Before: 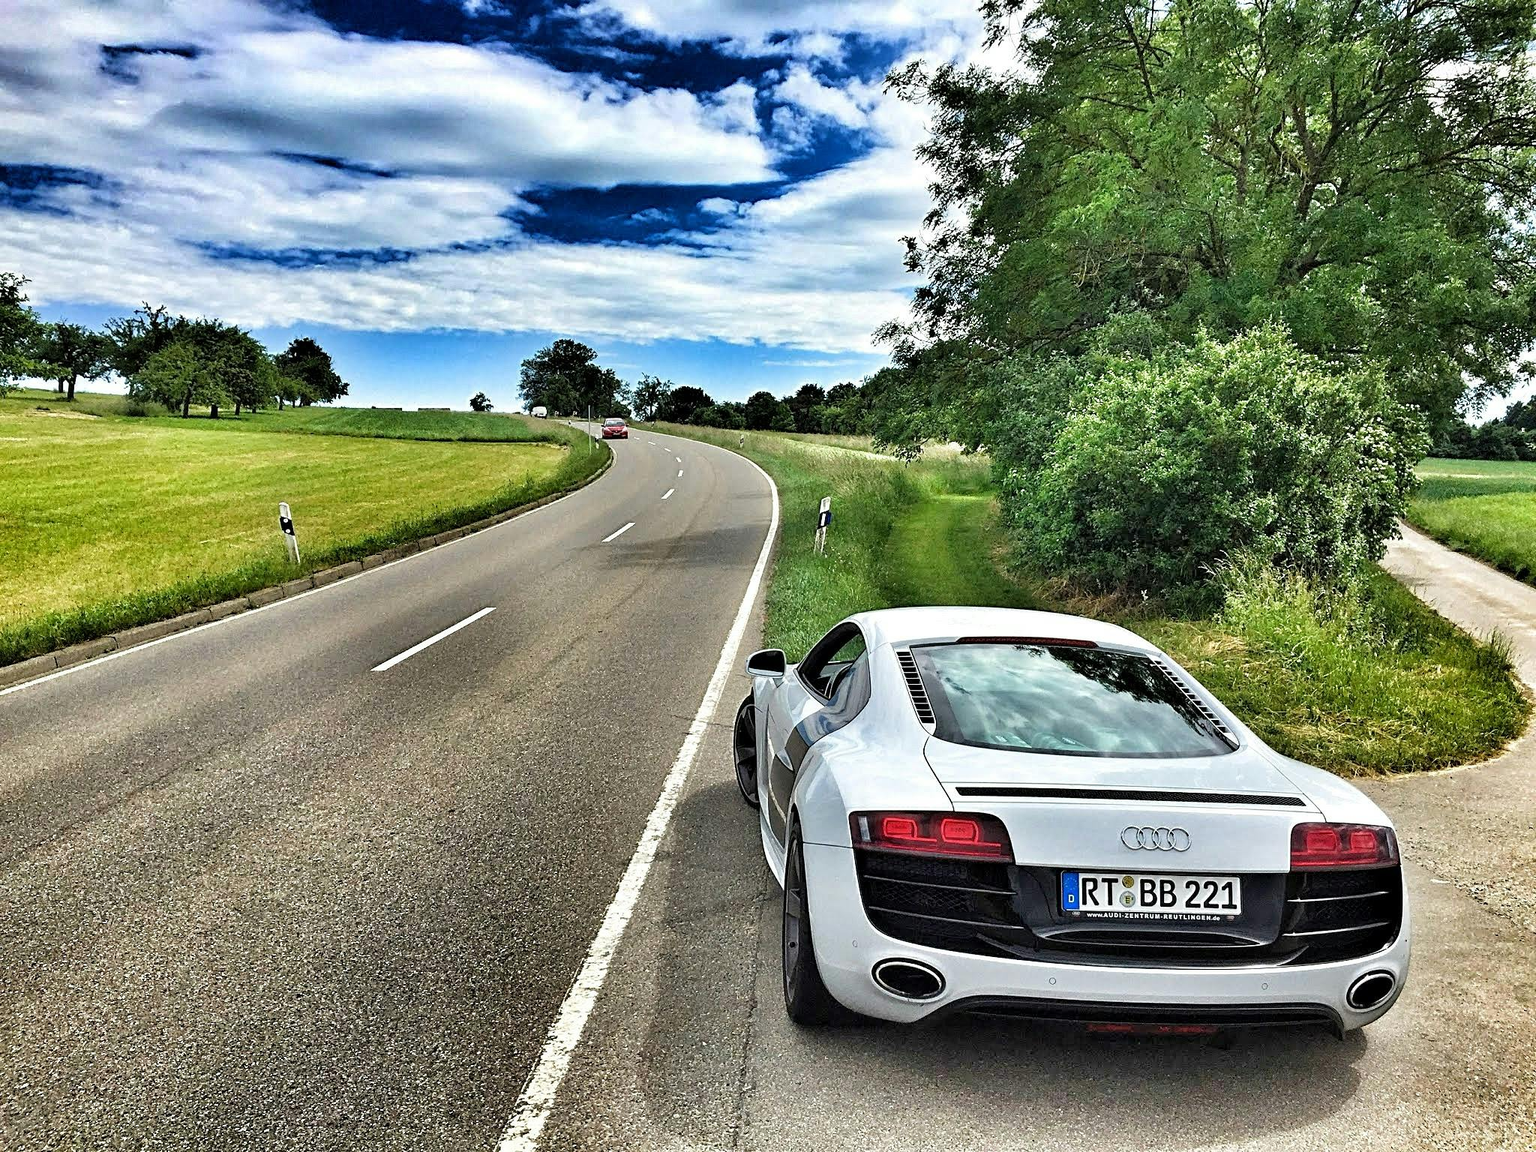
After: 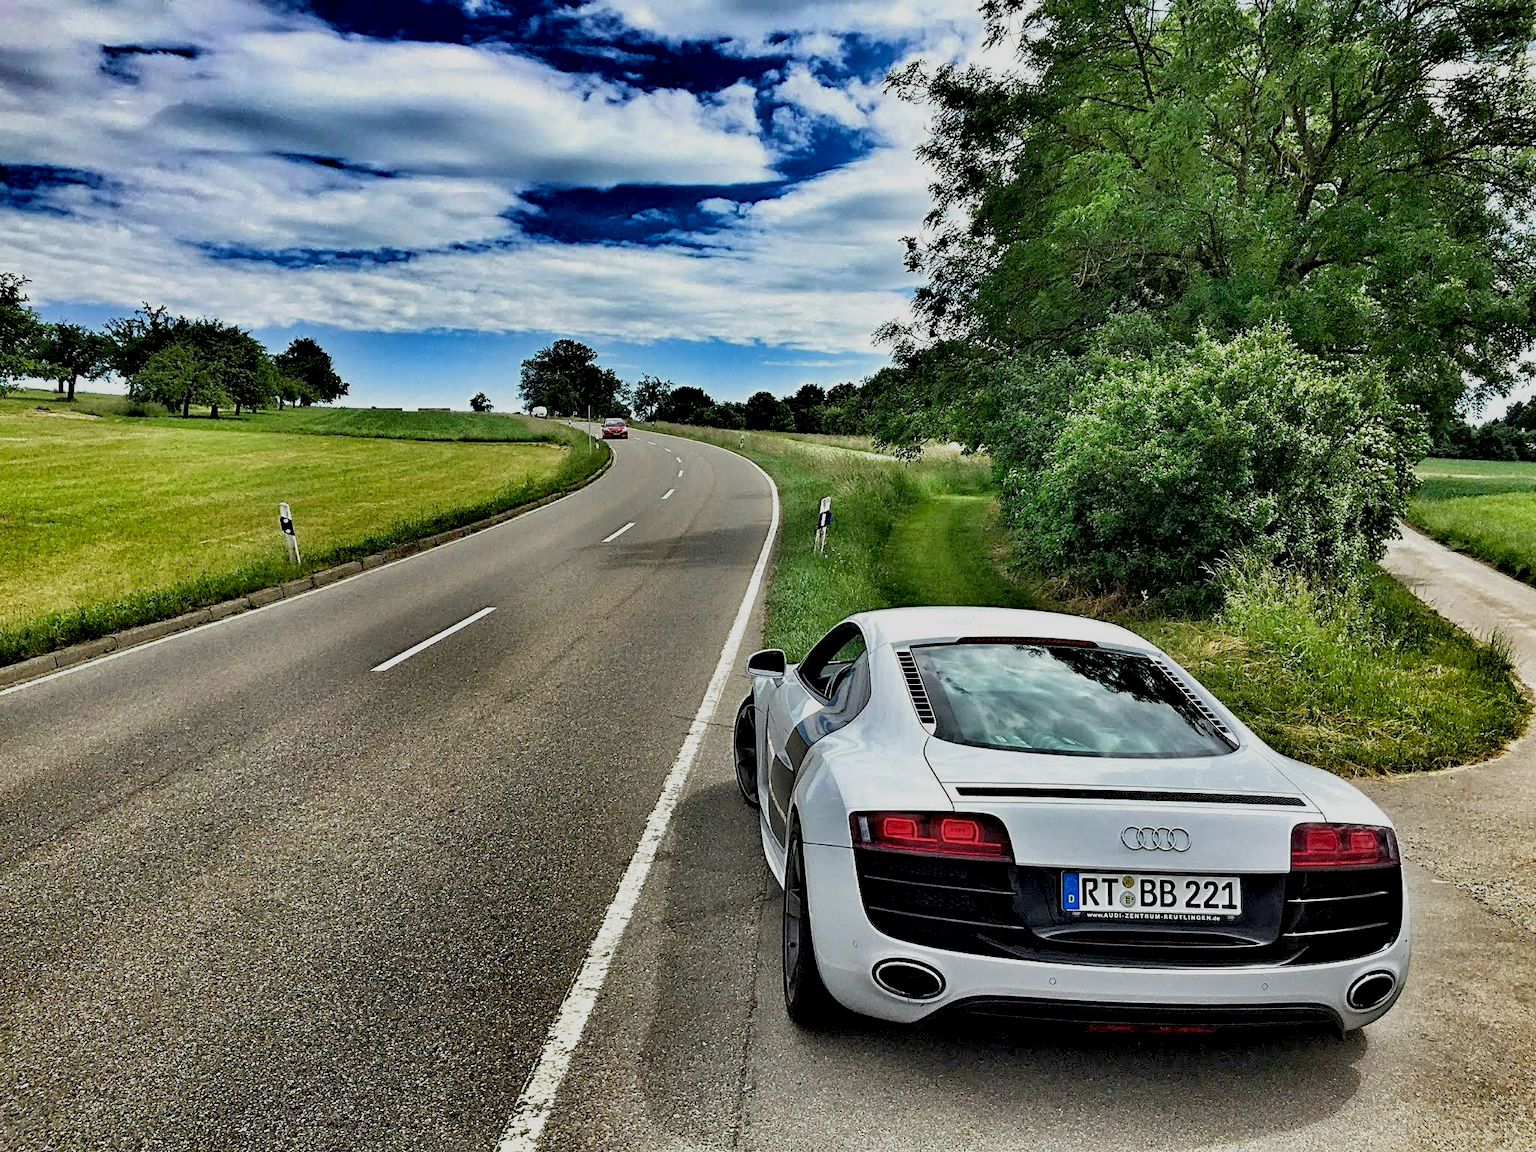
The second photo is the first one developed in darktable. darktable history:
exposure: black level correction 0.011, exposure -0.478 EV, compensate exposure bias true, compensate highlight preservation false
